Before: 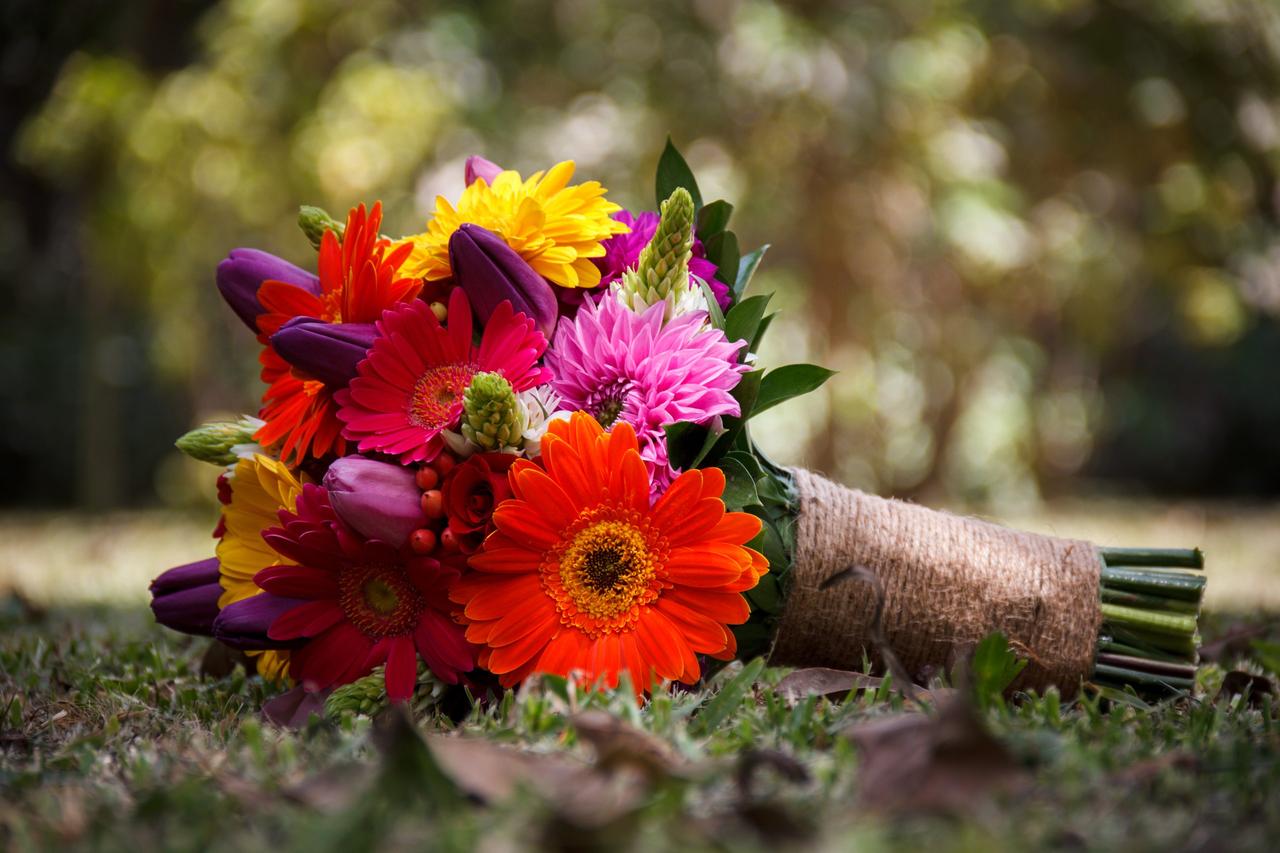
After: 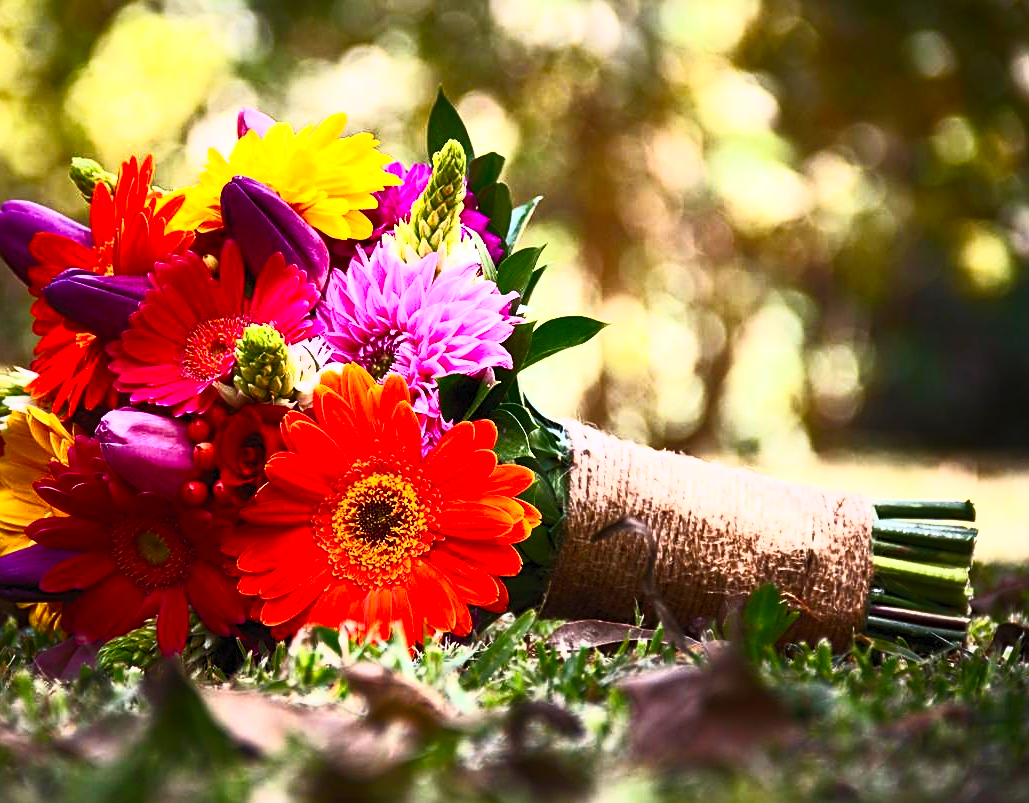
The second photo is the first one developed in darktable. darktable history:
crop and rotate: left 17.866%, top 5.745%, right 1.698%
sharpen: on, module defaults
contrast brightness saturation: contrast 0.835, brightness 0.594, saturation 0.59
shadows and highlights: shadows 0.024, highlights 39.69
